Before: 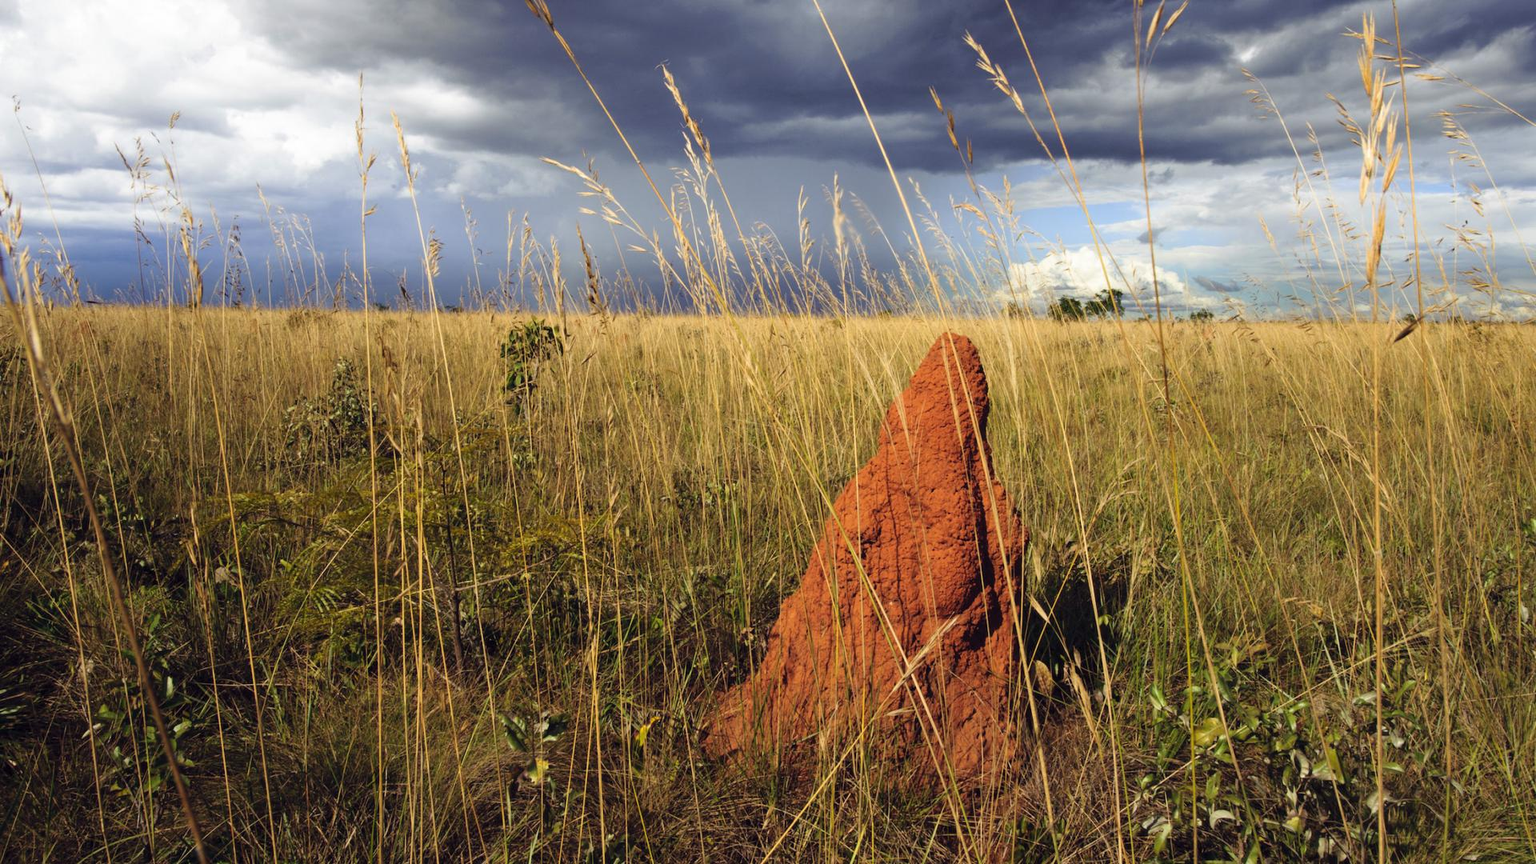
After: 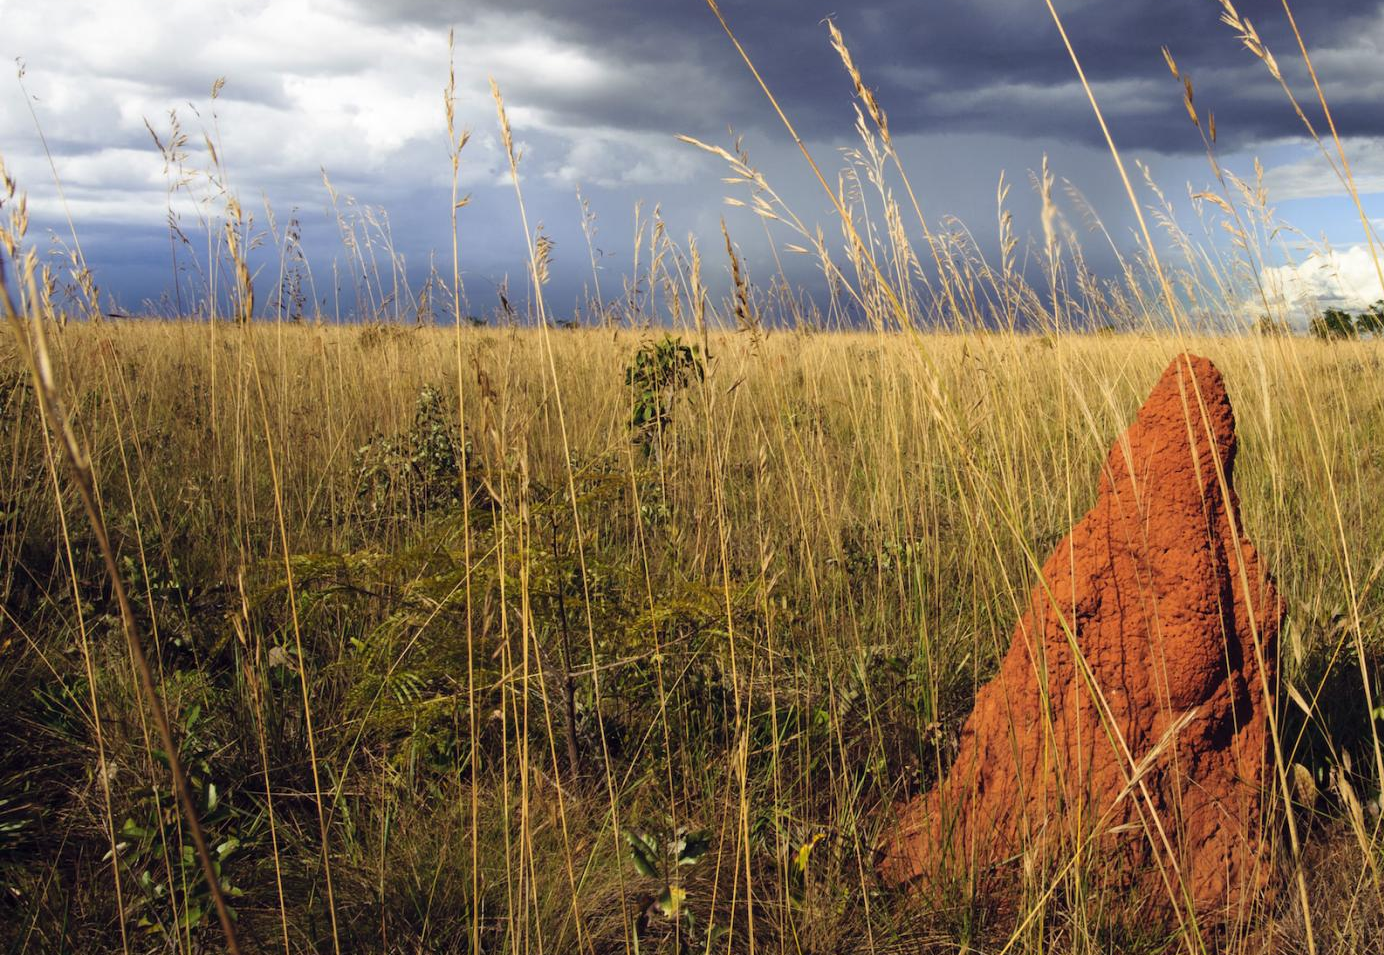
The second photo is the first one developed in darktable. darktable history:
crop: top 5.789%, right 27.871%, bottom 5.75%
